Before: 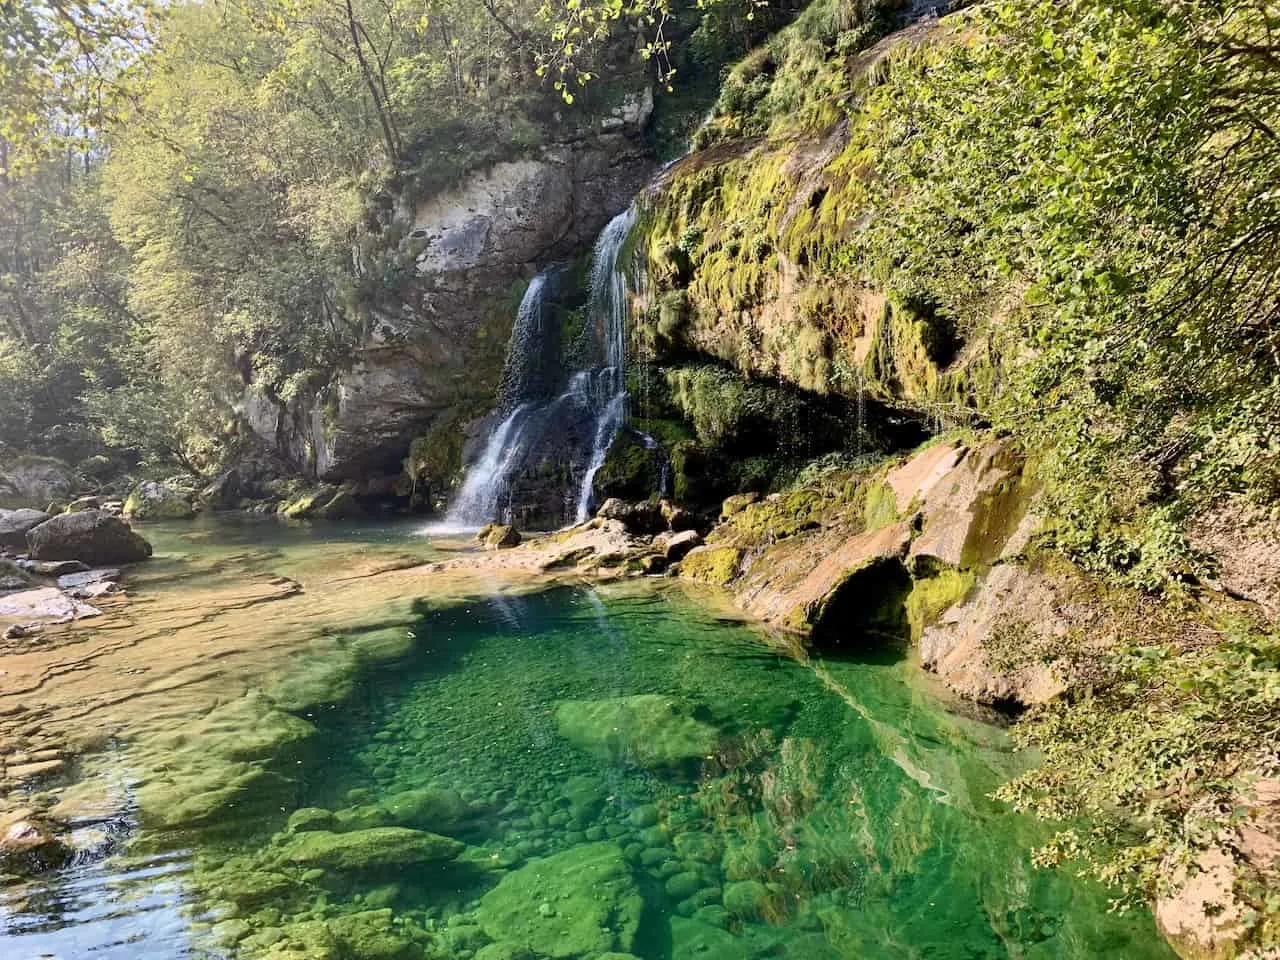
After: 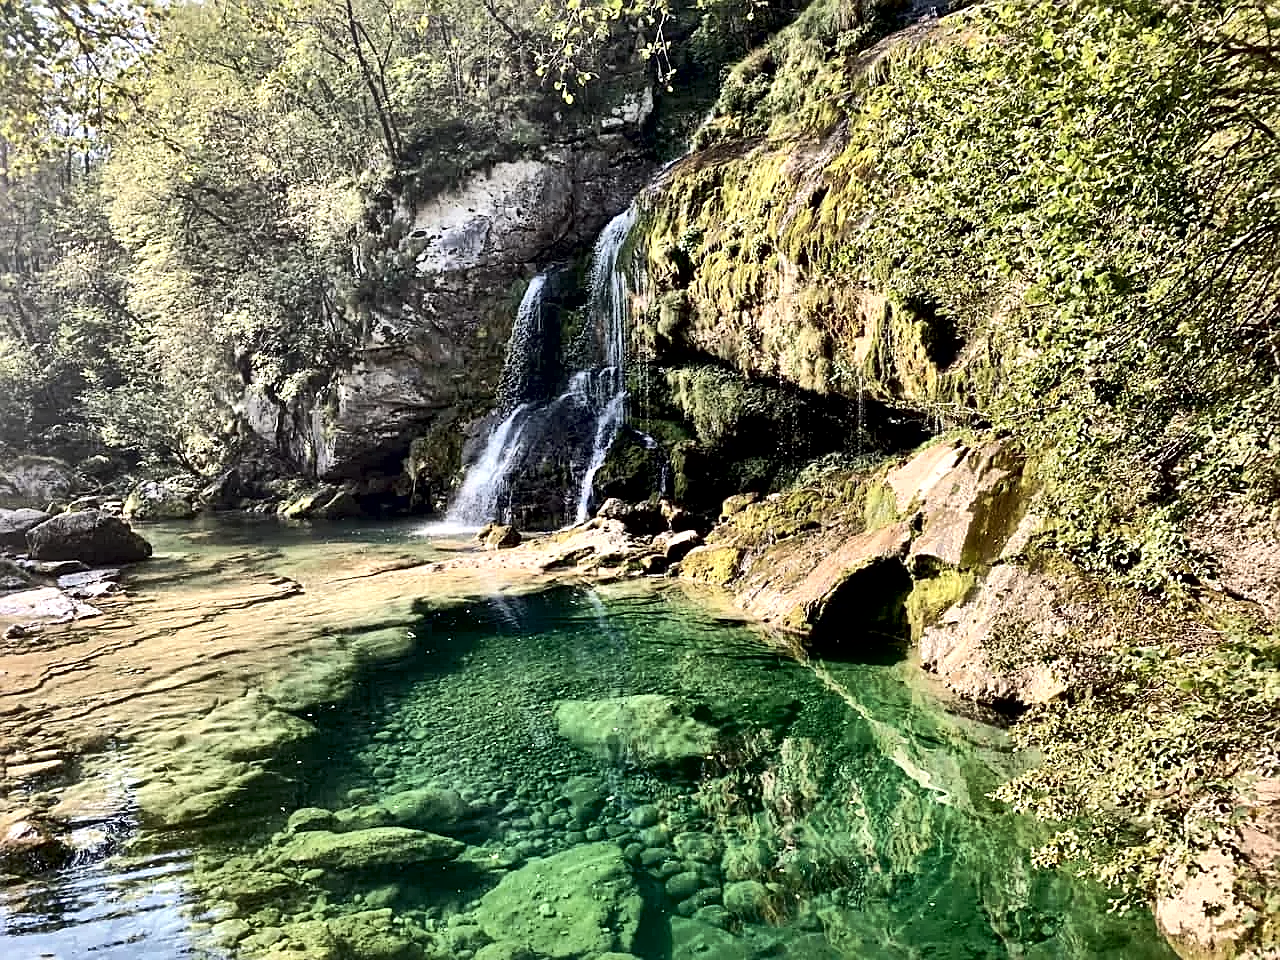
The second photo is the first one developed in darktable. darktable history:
tone curve: curves: ch0 [(0, 0) (0.003, 0.003) (0.011, 0.011) (0.025, 0.024) (0.044, 0.043) (0.069, 0.068) (0.1, 0.097) (0.136, 0.133) (0.177, 0.173) (0.224, 0.219) (0.277, 0.271) (0.335, 0.327) (0.399, 0.39) (0.468, 0.457) (0.543, 0.582) (0.623, 0.655) (0.709, 0.734) (0.801, 0.817) (0.898, 0.906) (1, 1)], color space Lab, linked channels, preserve colors none
local contrast: mode bilateral grid, contrast 45, coarseness 69, detail 216%, midtone range 0.2
contrast brightness saturation: contrast 0.108, saturation -0.153
sharpen: on, module defaults
shadows and highlights: shadows 60.9, shadows color adjustment 97.98%, highlights color adjustment 59.25%, soften with gaussian
